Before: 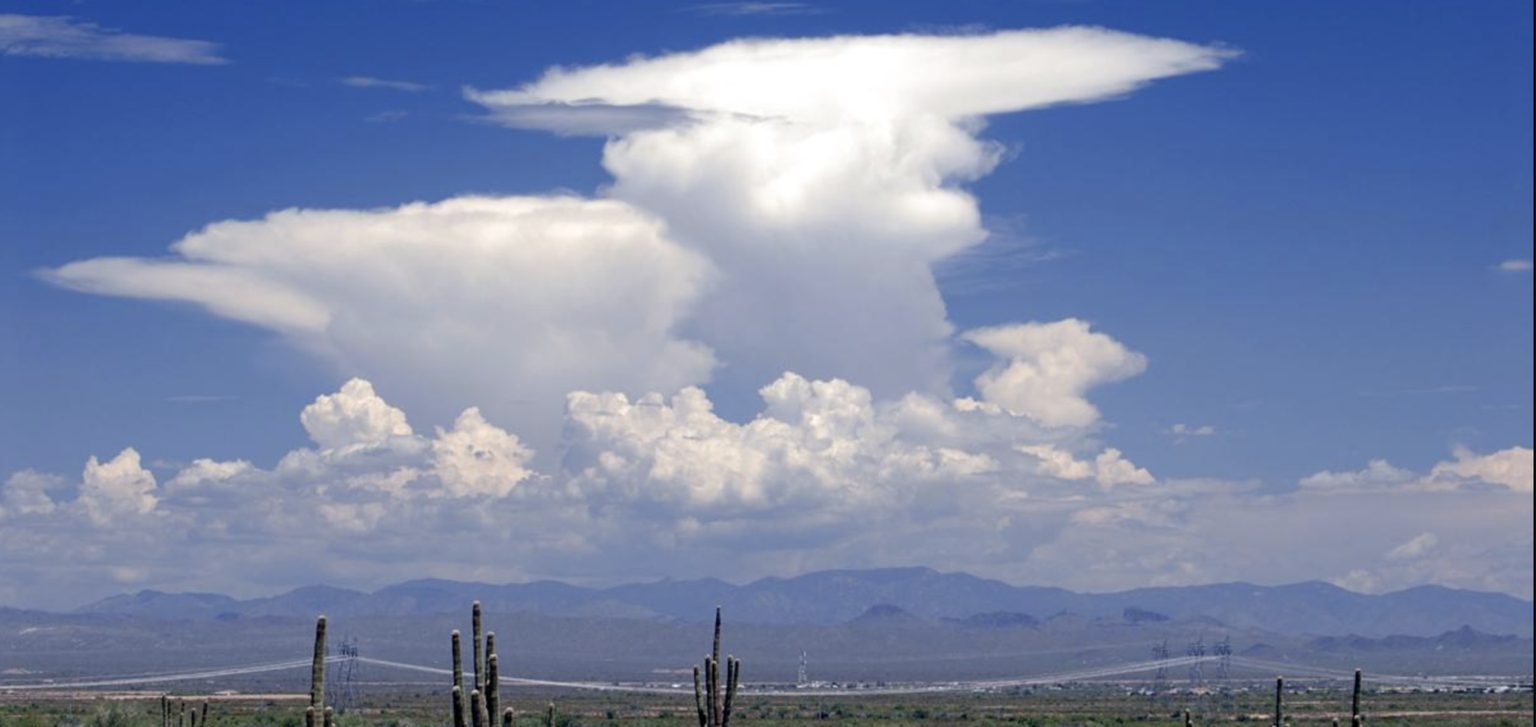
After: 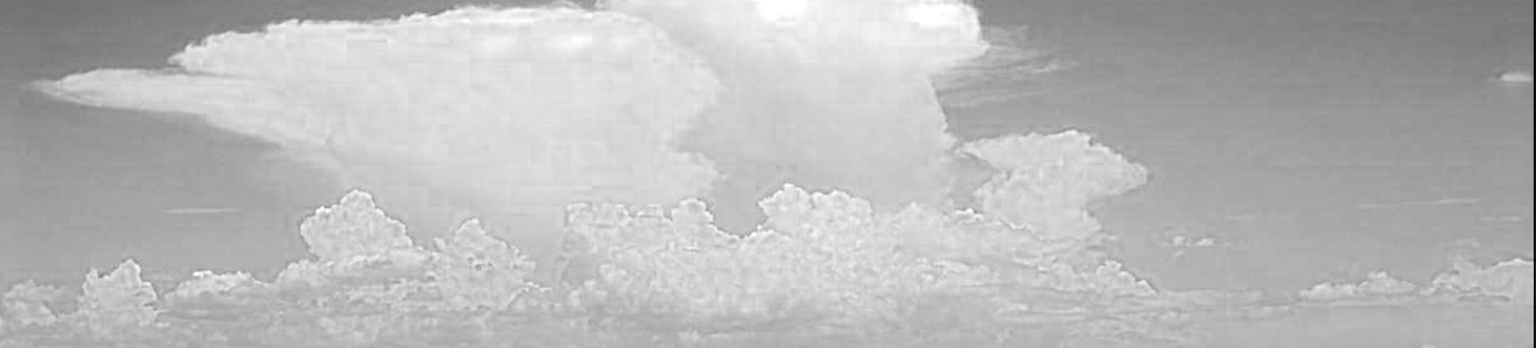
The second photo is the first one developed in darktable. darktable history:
crop and rotate: top 25.884%, bottom 26.238%
exposure: exposure 0.295 EV, compensate exposure bias true, compensate highlight preservation false
color zones: curves: ch0 [(0.287, 0.048) (0.493, 0.484) (0.737, 0.816)]; ch1 [(0, 0) (0.143, 0) (0.286, 0) (0.429, 0) (0.571, 0) (0.714, 0) (0.857, 0)]
contrast brightness saturation: contrast 0.186, brightness -0.224, saturation 0.109
